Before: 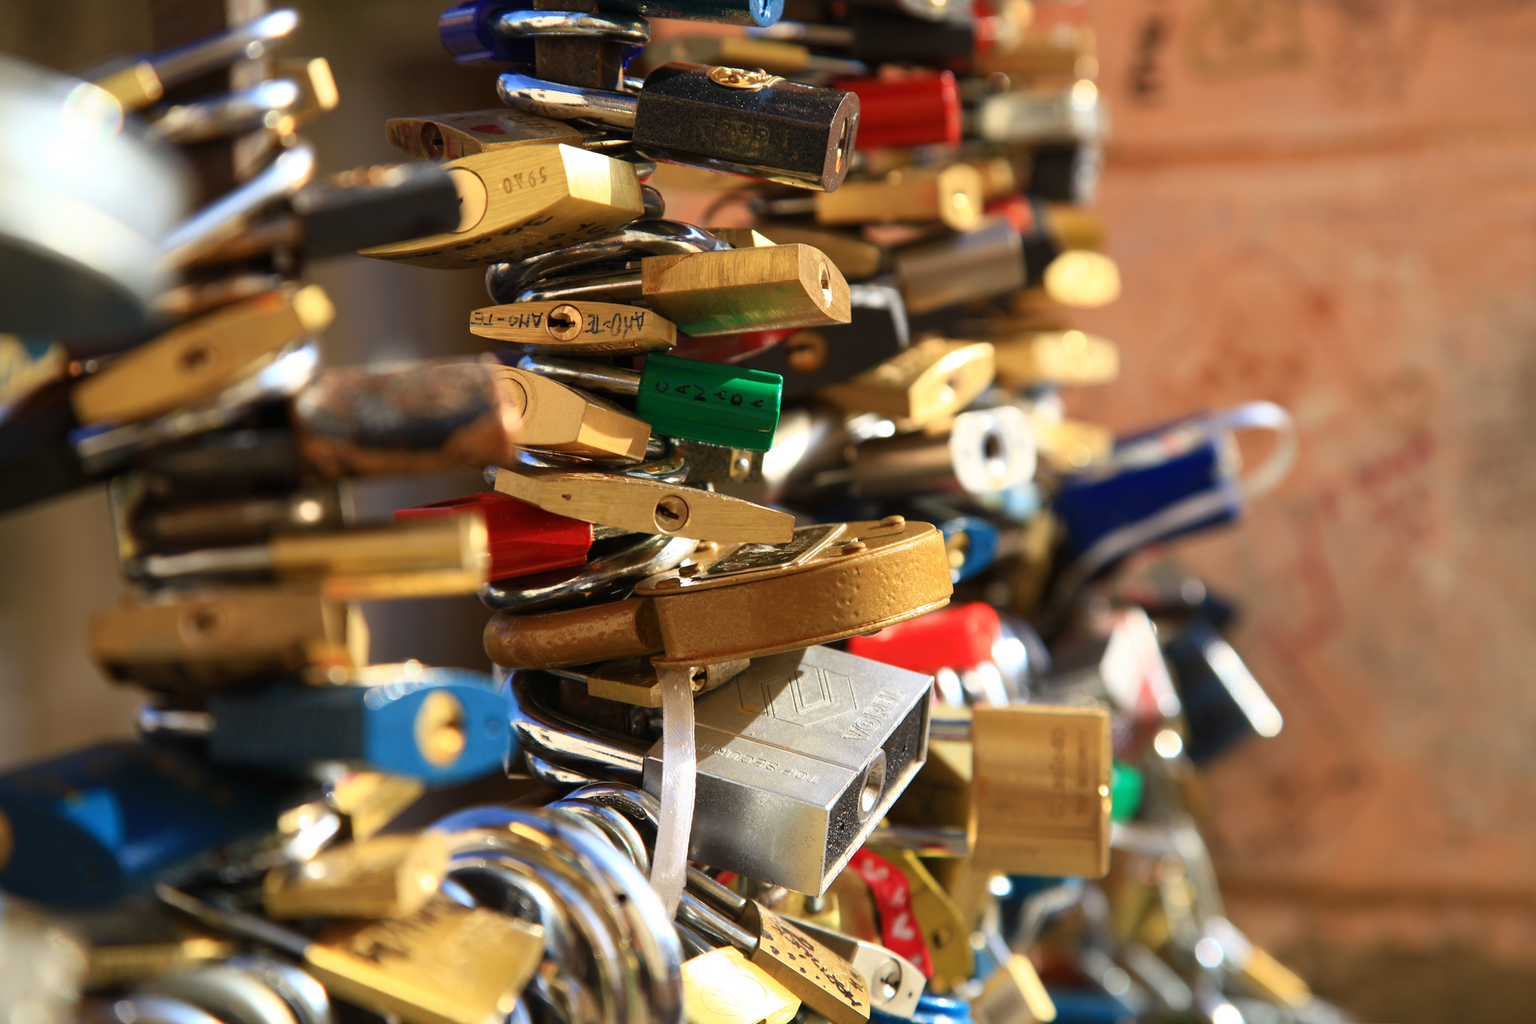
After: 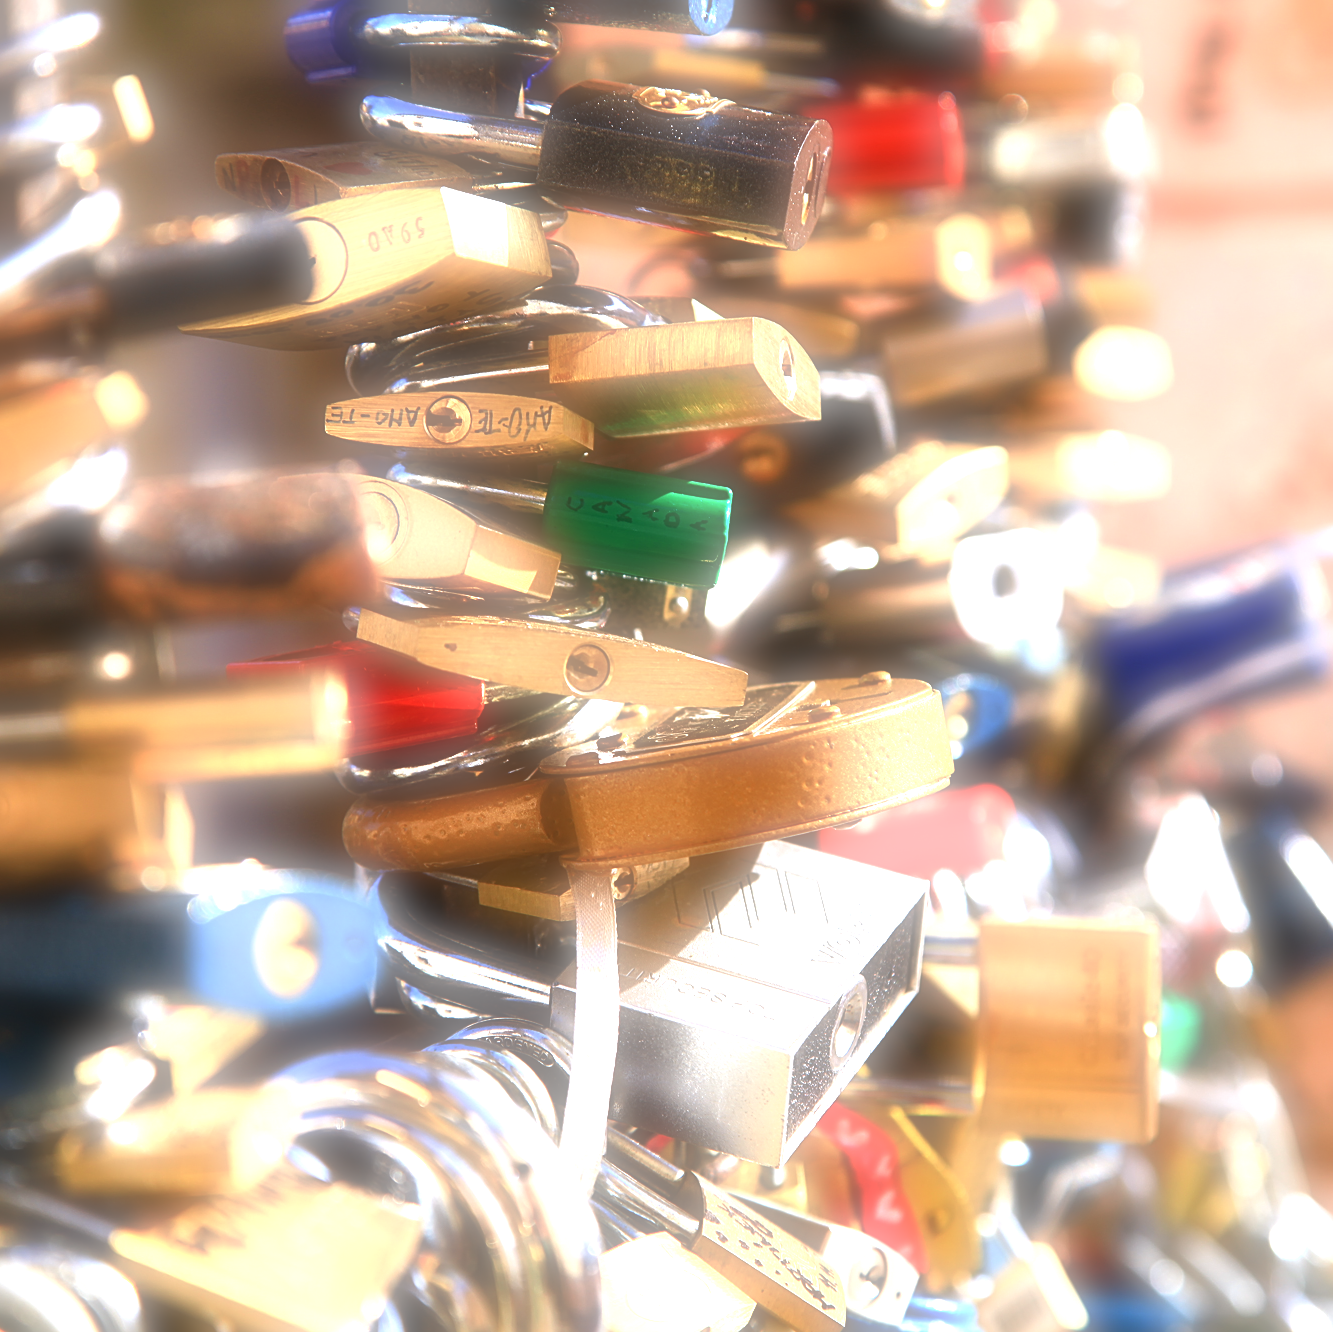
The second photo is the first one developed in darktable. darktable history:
sharpen: on, module defaults
crop and rotate: left 14.385%, right 18.948%
exposure: black level correction 0, exposure 1.45 EV, compensate exposure bias true, compensate highlight preservation false
white balance: red 1.004, blue 1.096
soften: on, module defaults
color balance: mode lift, gamma, gain (sRGB)
